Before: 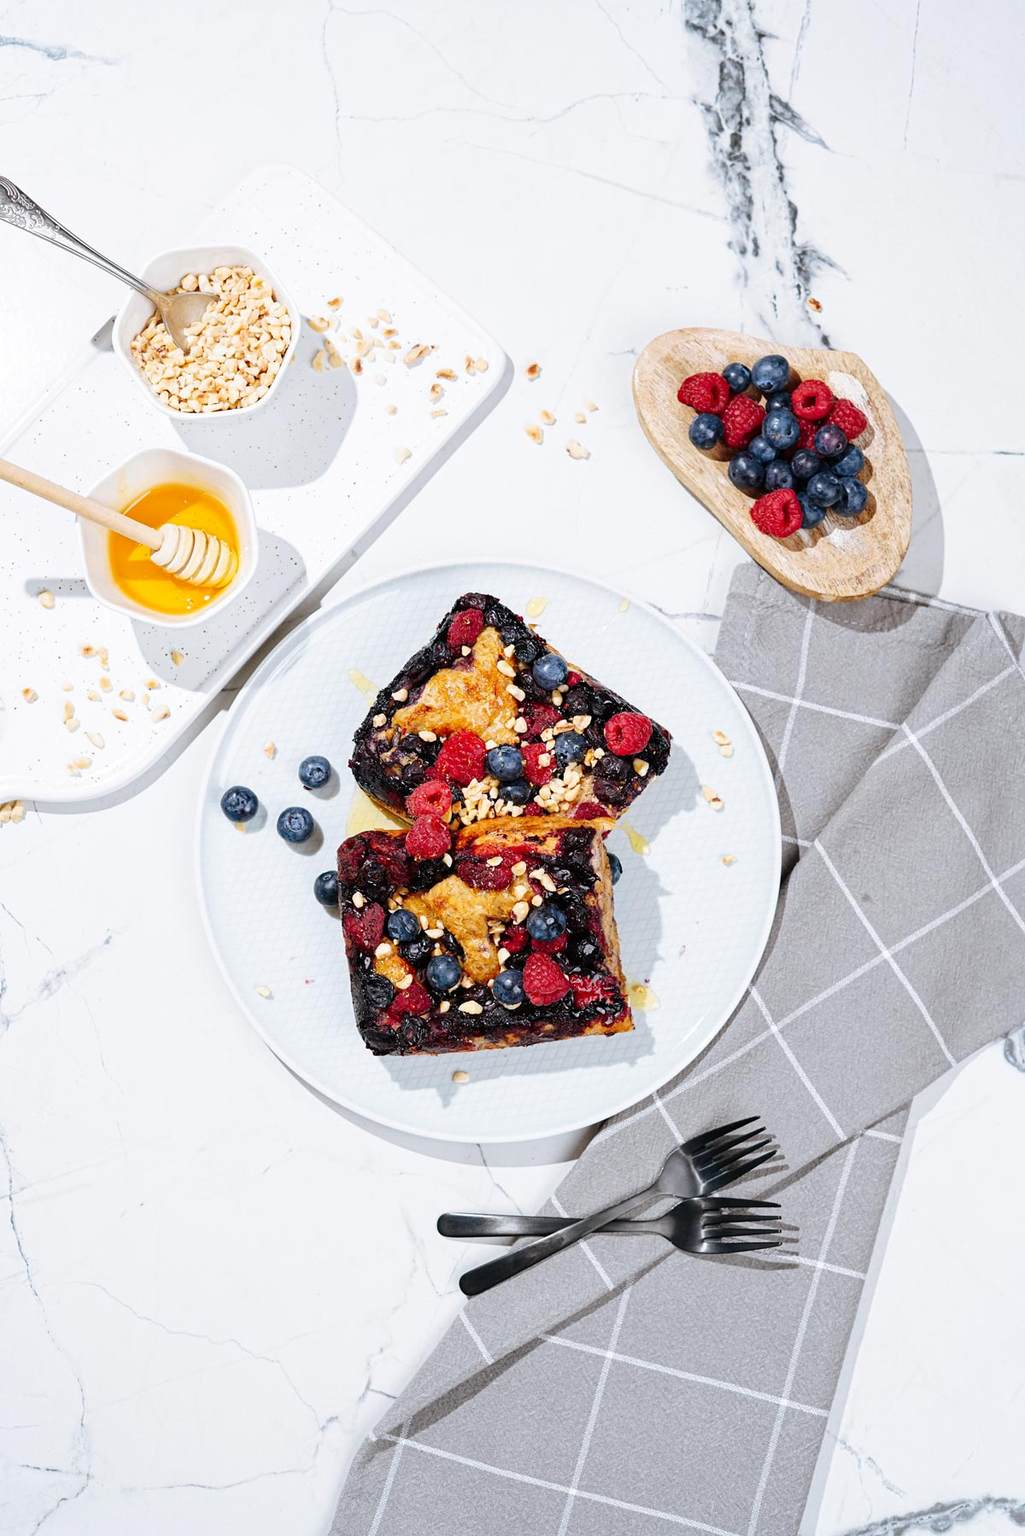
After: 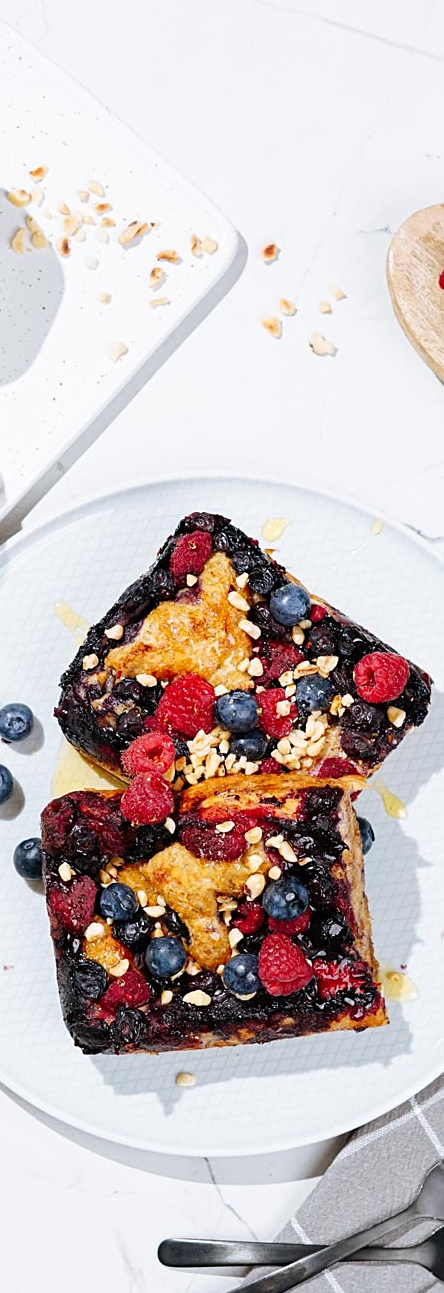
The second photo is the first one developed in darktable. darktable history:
crop and rotate: left 29.509%, top 10.166%, right 33.427%, bottom 17.914%
sharpen: amount 0.214
